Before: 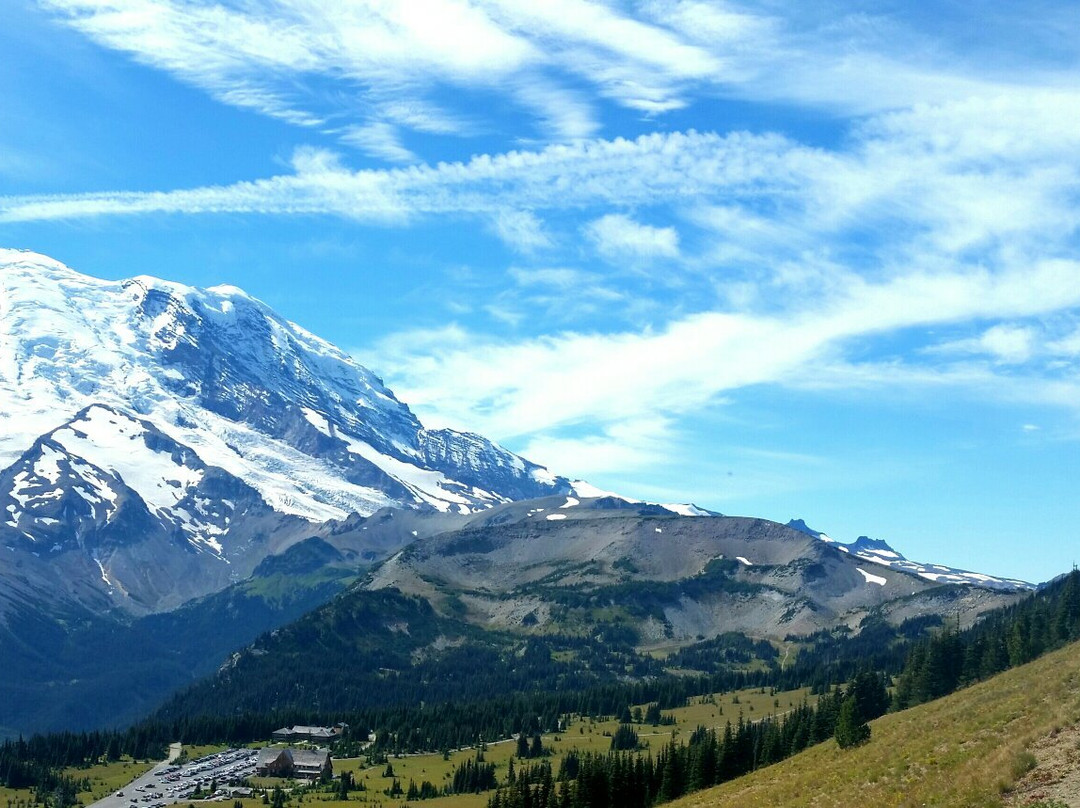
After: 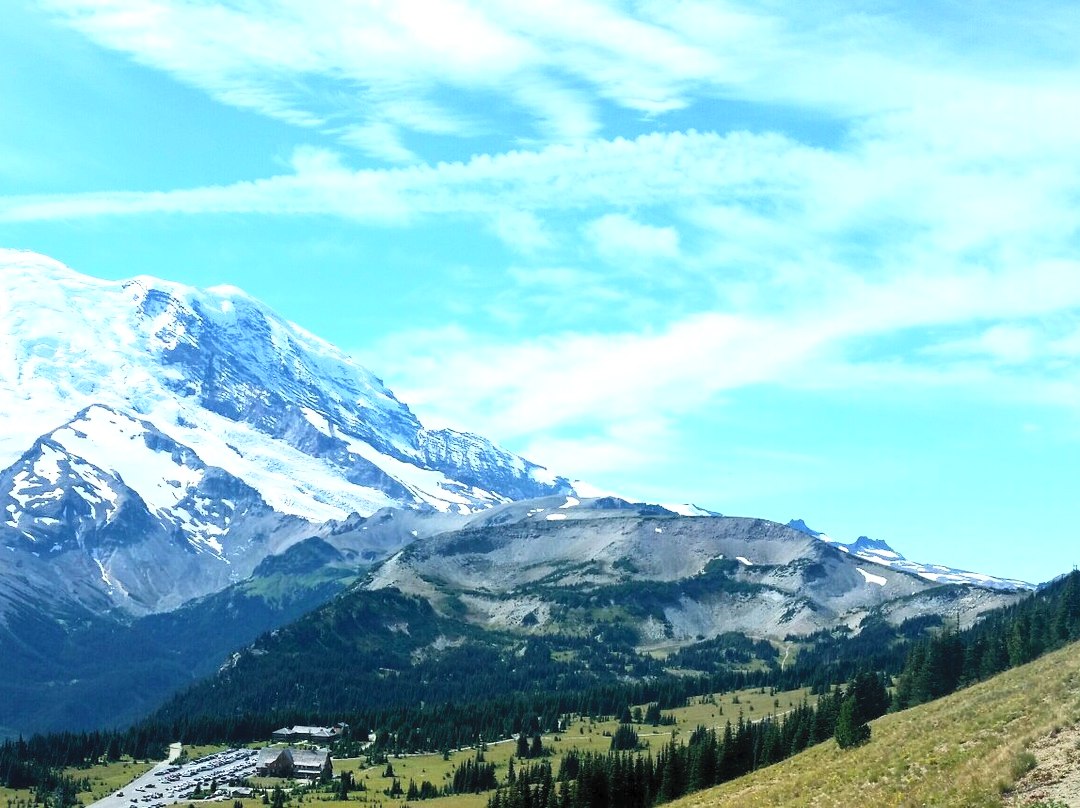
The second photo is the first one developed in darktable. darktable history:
color balance rgb: power › luminance -8.02%, power › chroma 1.107%, power › hue 217.49°, linear chroma grading › global chroma 8.822%, perceptual saturation grading › global saturation -1.712%, perceptual saturation grading › highlights -7.399%, perceptual saturation grading › mid-tones 8.355%, perceptual saturation grading › shadows 3.473%, global vibrance 11.639%, contrast 5.013%
contrast brightness saturation: contrast 0.37, brightness 0.515
